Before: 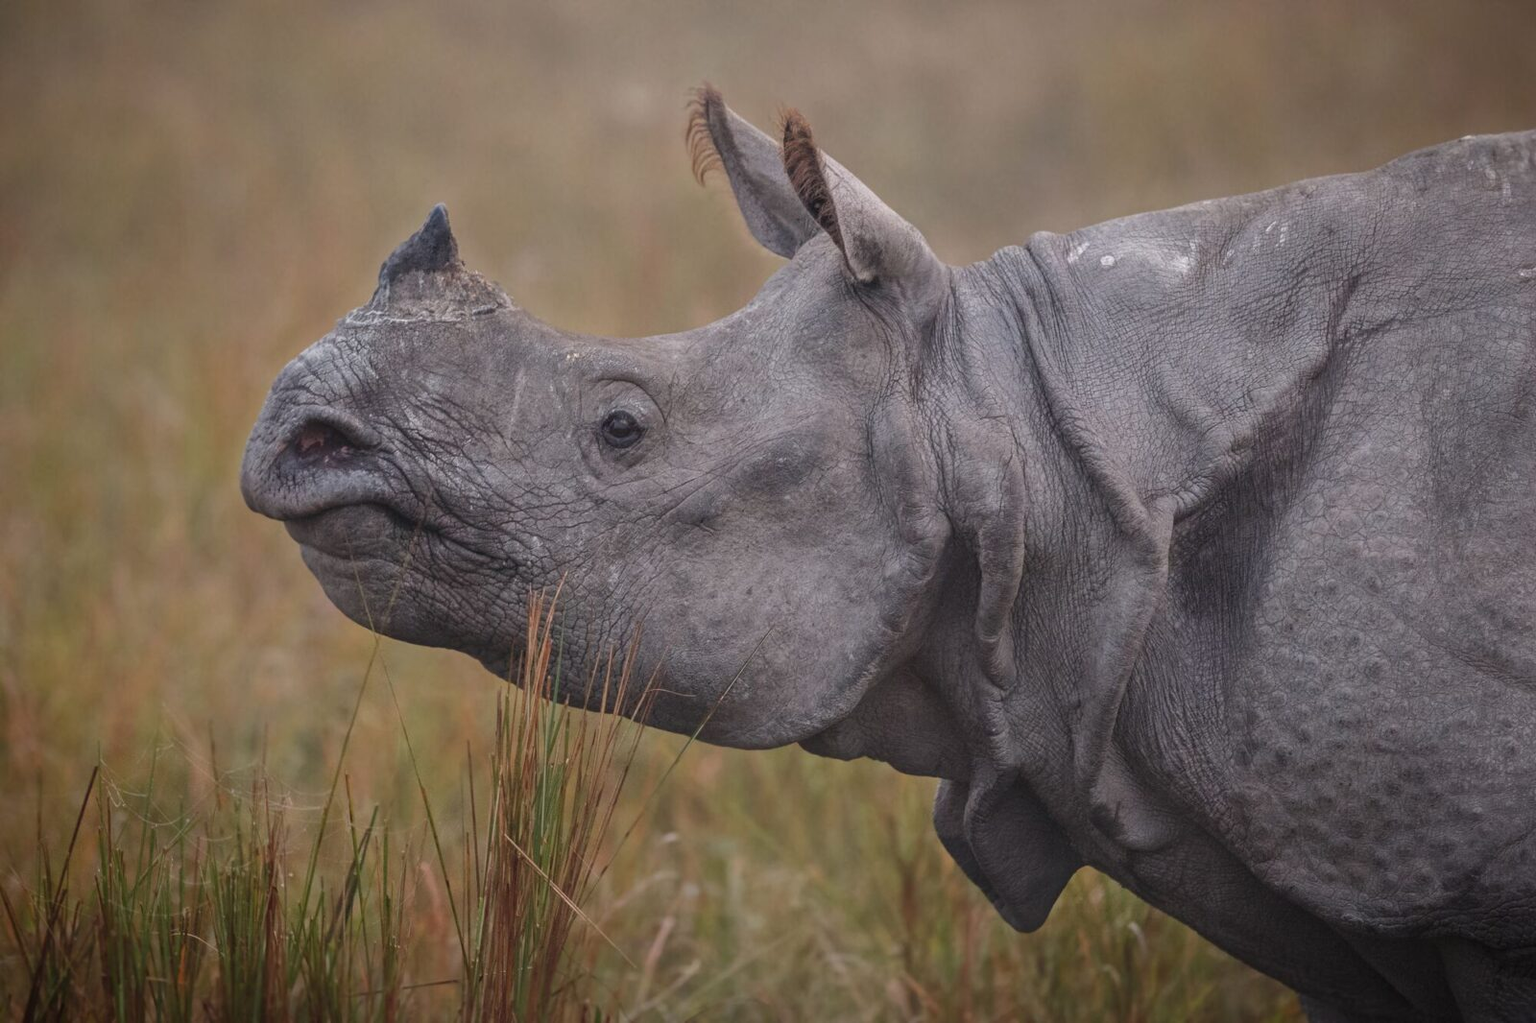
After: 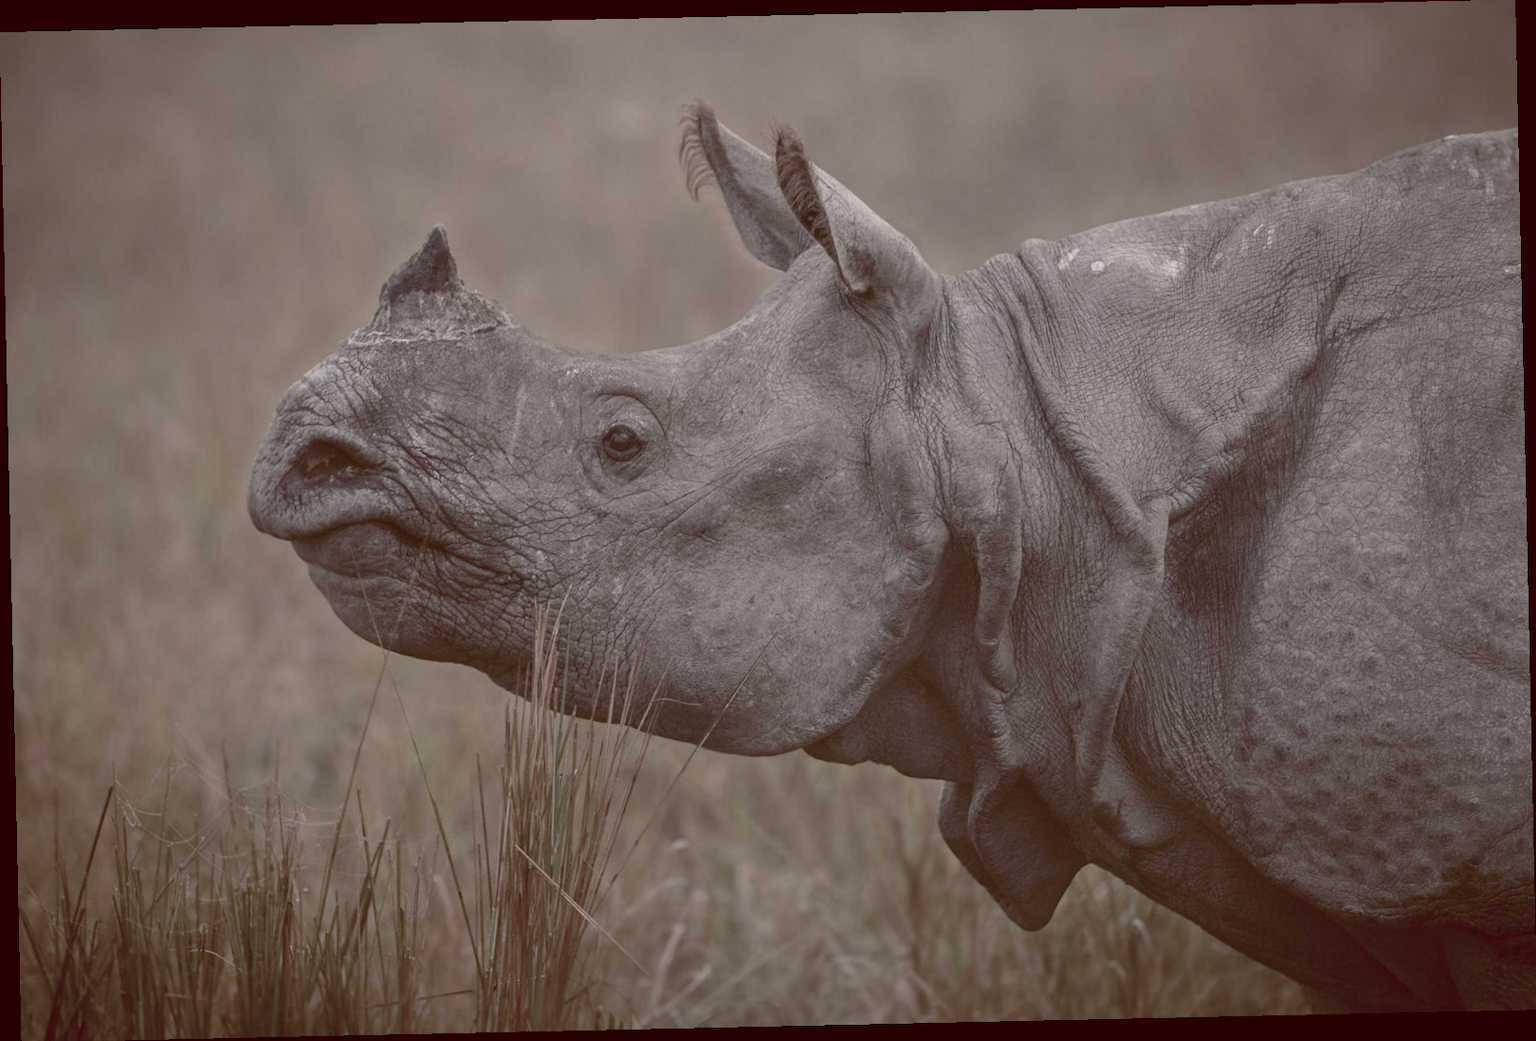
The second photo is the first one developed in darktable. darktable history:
rotate and perspective: rotation -1.24°, automatic cropping off
color balance rgb: shadows lift › luminance 1%, shadows lift › chroma 0.2%, shadows lift › hue 20°, power › luminance 1%, power › chroma 0.4%, power › hue 34°, highlights gain › luminance 0.8%, highlights gain › chroma 0.4%, highlights gain › hue 44°, global offset › chroma 0.4%, global offset › hue 34°, white fulcrum 0.08 EV, linear chroma grading › shadows -7%, linear chroma grading › highlights -7%, linear chroma grading › global chroma -10%, linear chroma grading › mid-tones -8%, perceptual saturation grading › global saturation -28%, perceptual saturation grading › highlights -20%, perceptual saturation grading › mid-tones -24%, perceptual saturation grading › shadows -24%, perceptual brilliance grading › global brilliance -1%, perceptual brilliance grading › highlights -1%, perceptual brilliance grading › mid-tones -1%, perceptual brilliance grading › shadows -1%, global vibrance -17%, contrast -6%
